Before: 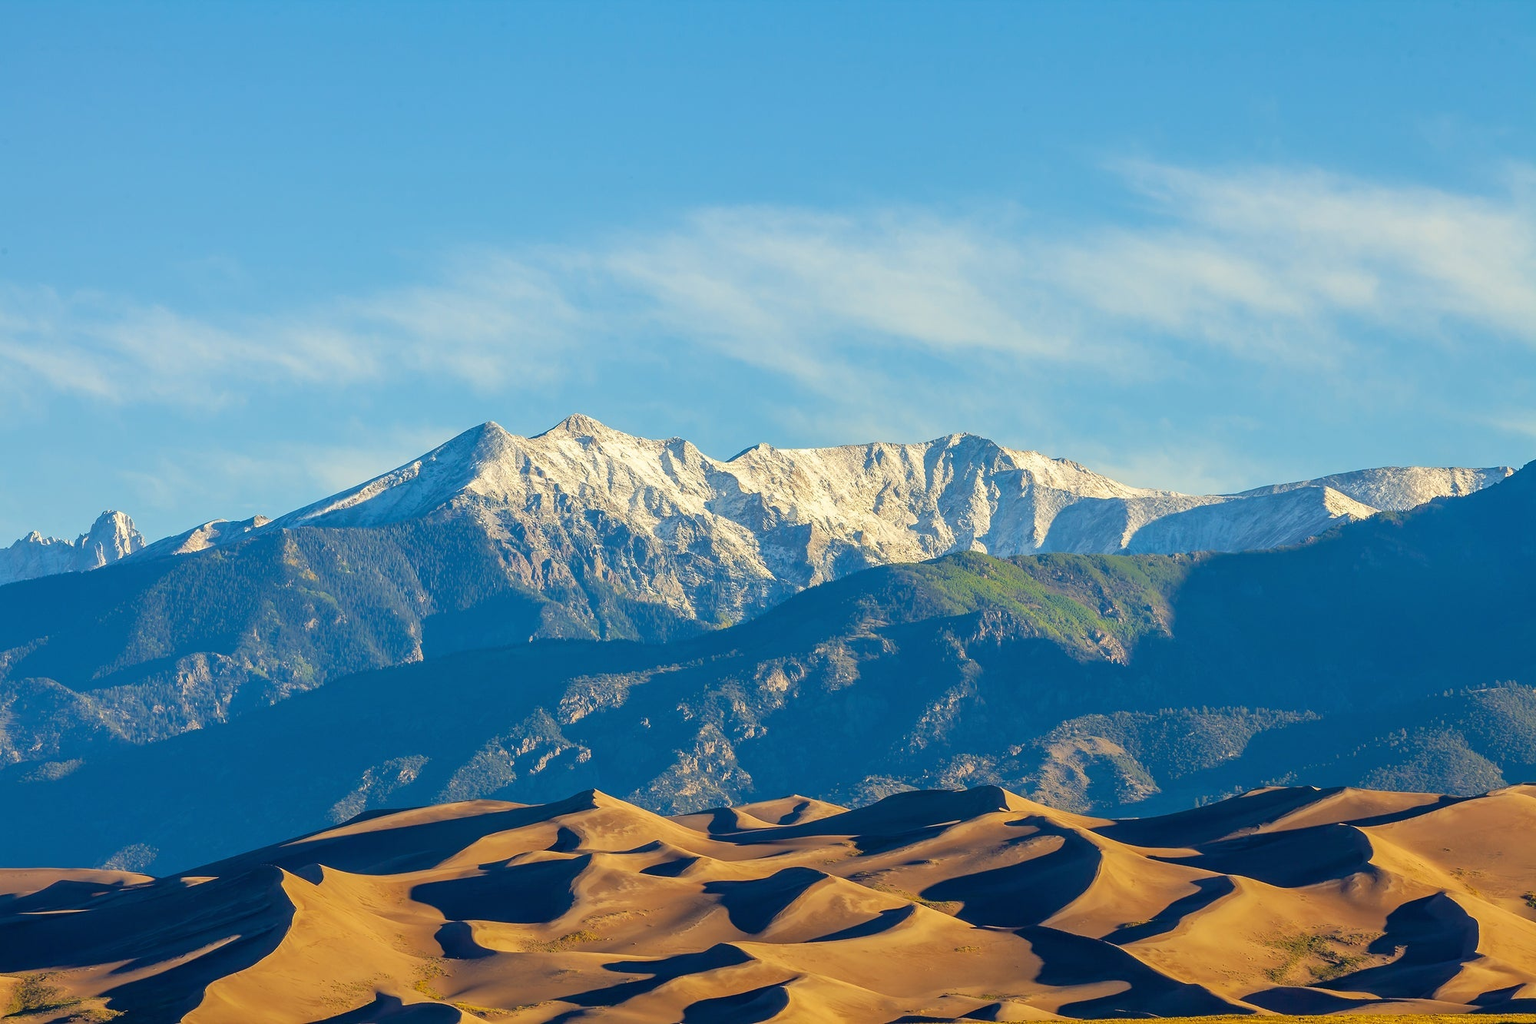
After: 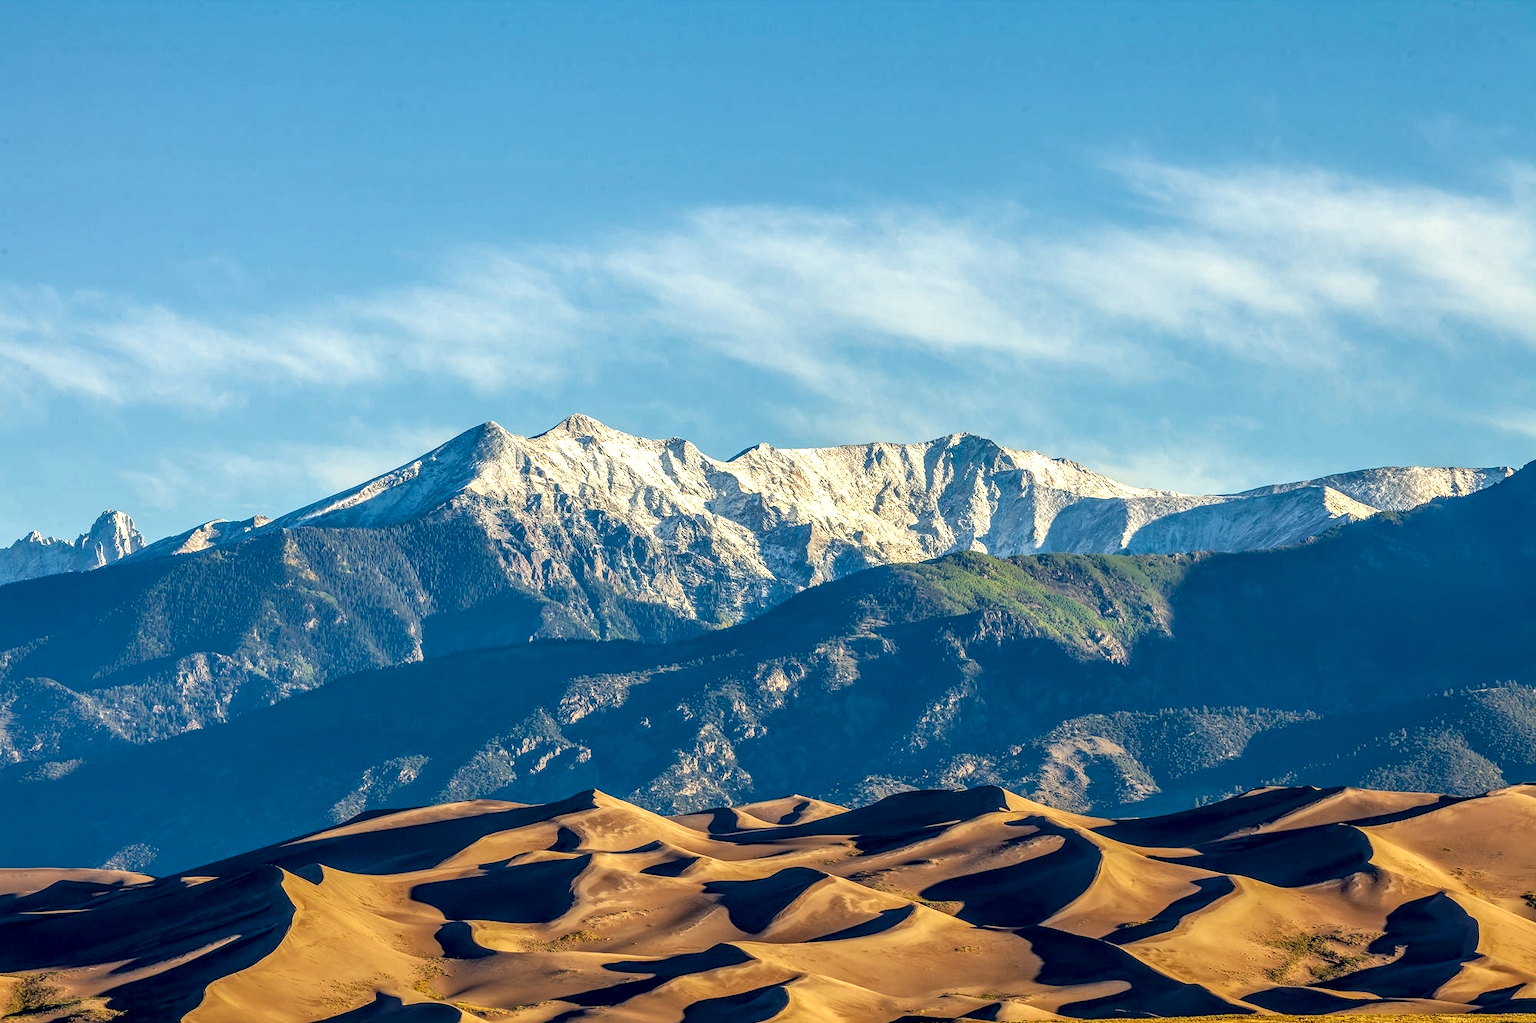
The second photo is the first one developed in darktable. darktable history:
local contrast: highlights 1%, shadows 6%, detail 182%
